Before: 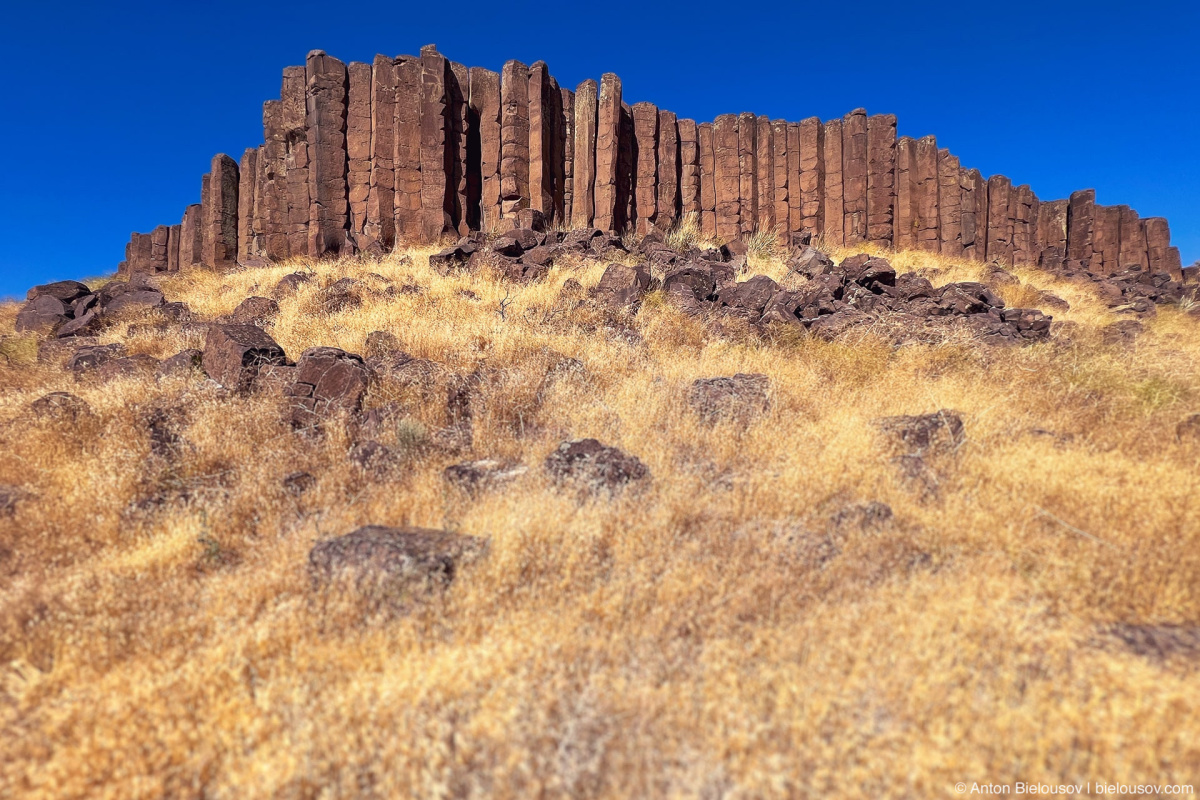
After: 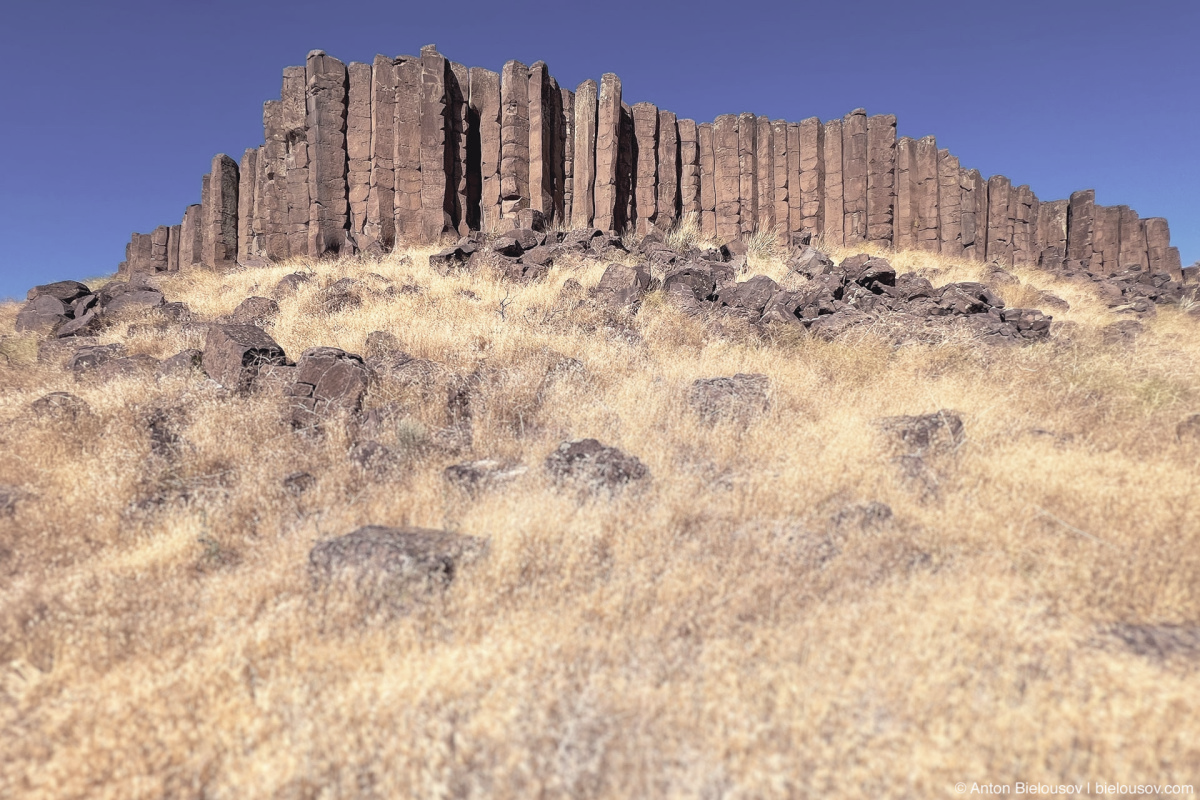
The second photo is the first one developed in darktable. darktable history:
velvia: strength 17%
contrast brightness saturation: brightness 0.18, saturation -0.5
